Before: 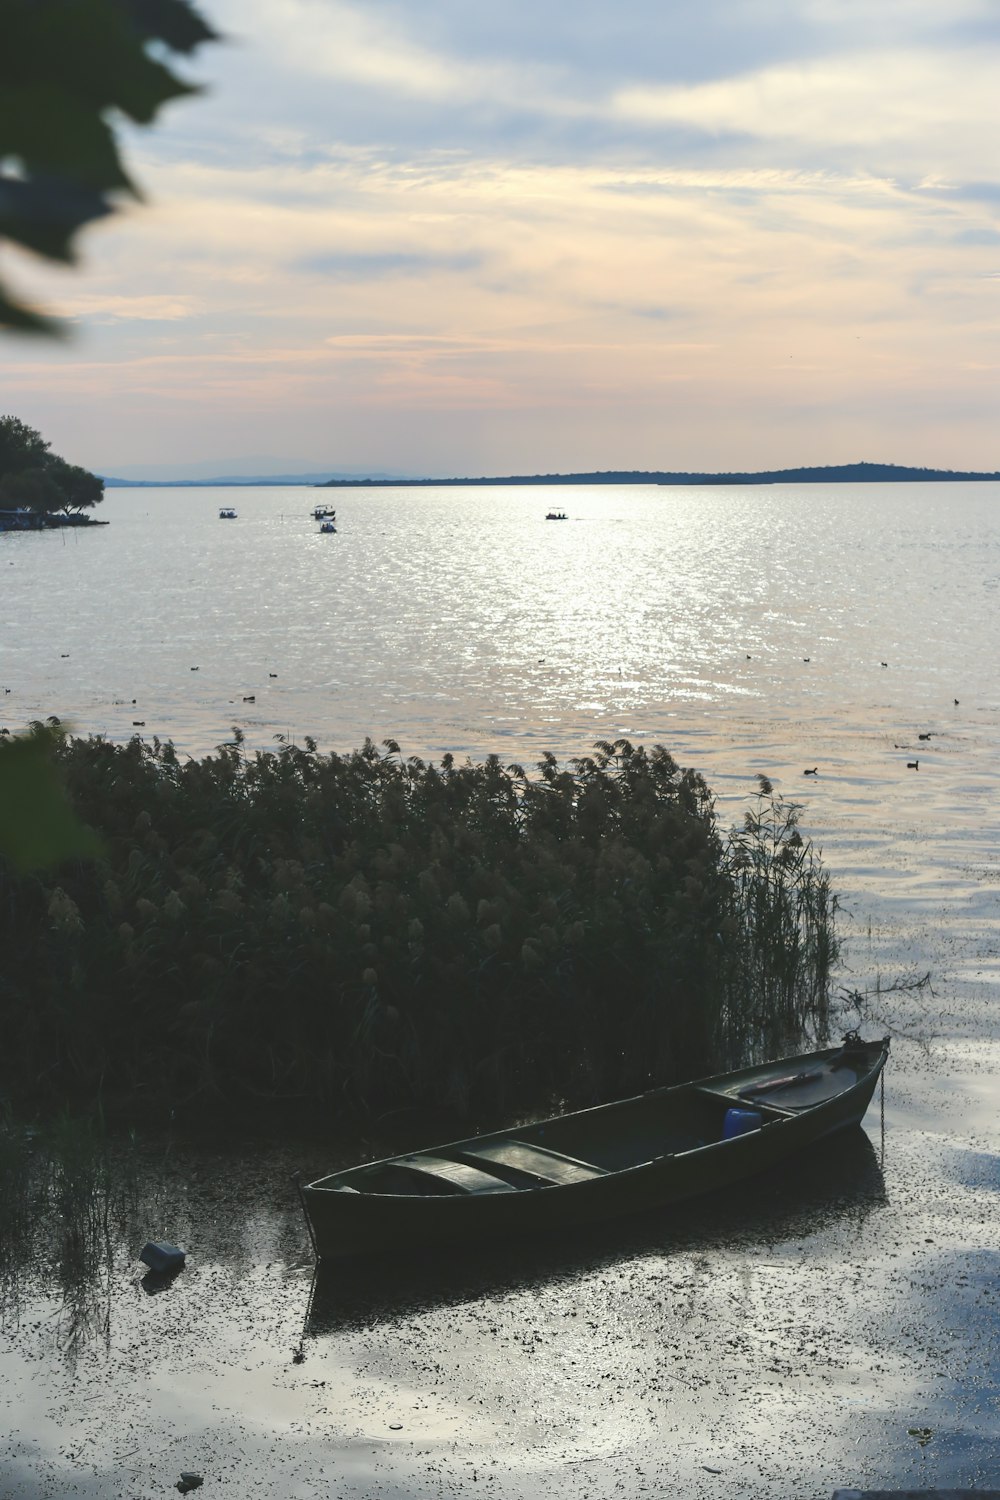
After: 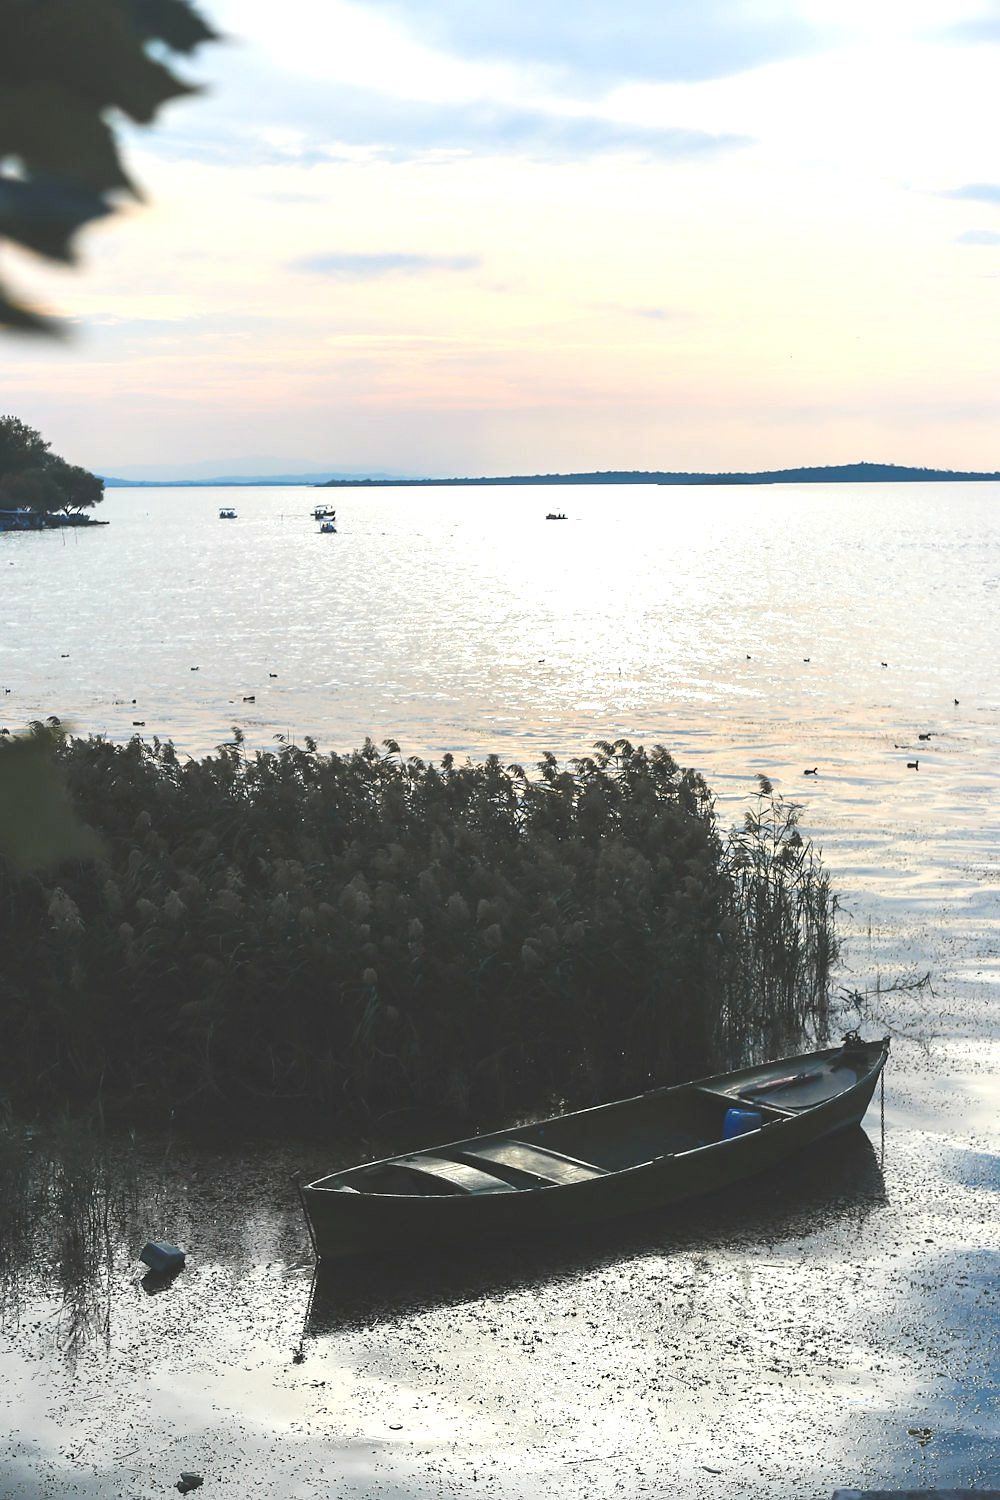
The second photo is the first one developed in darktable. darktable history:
color zones: curves: ch1 [(0.29, 0.492) (0.373, 0.185) (0.509, 0.481)]; ch2 [(0.25, 0.462) (0.749, 0.457)]
sharpen: radius 1.036, threshold 1.077
exposure: black level correction 0, exposure 0.692 EV, compensate highlight preservation false
